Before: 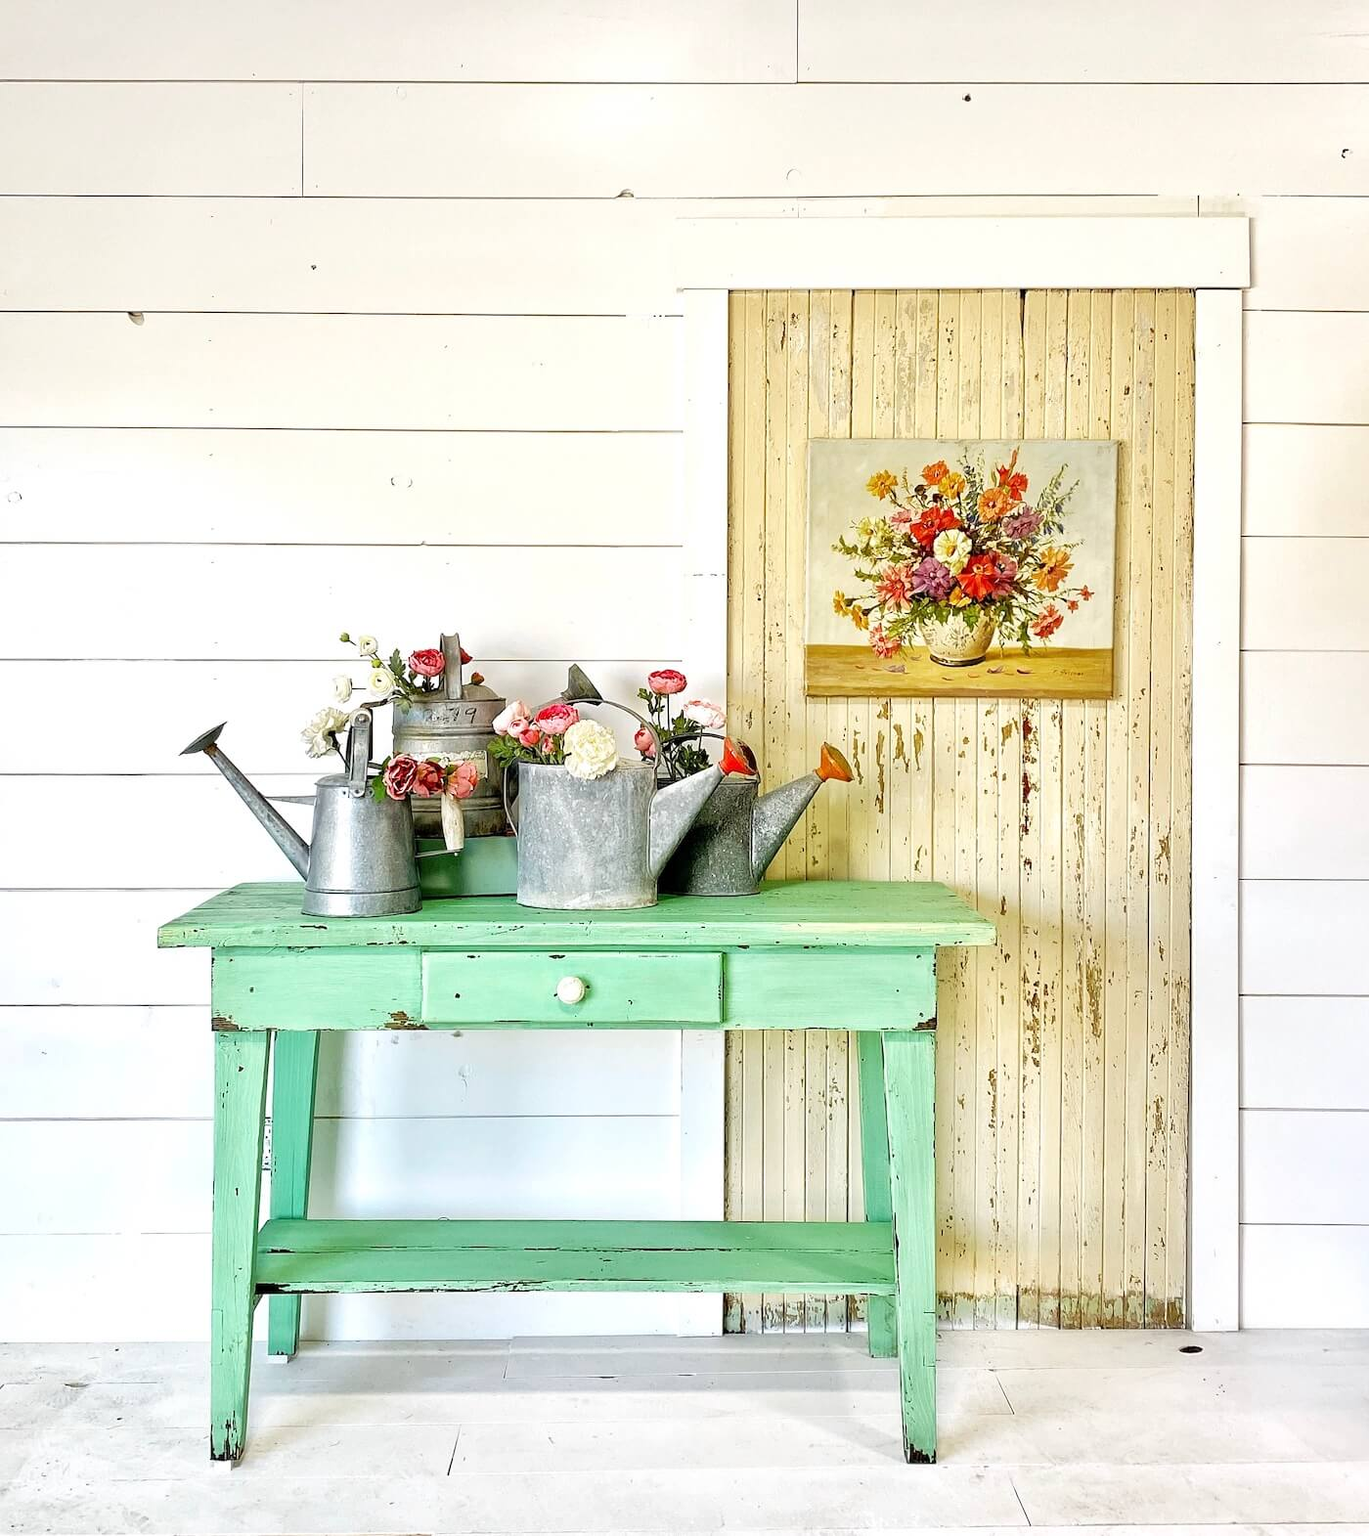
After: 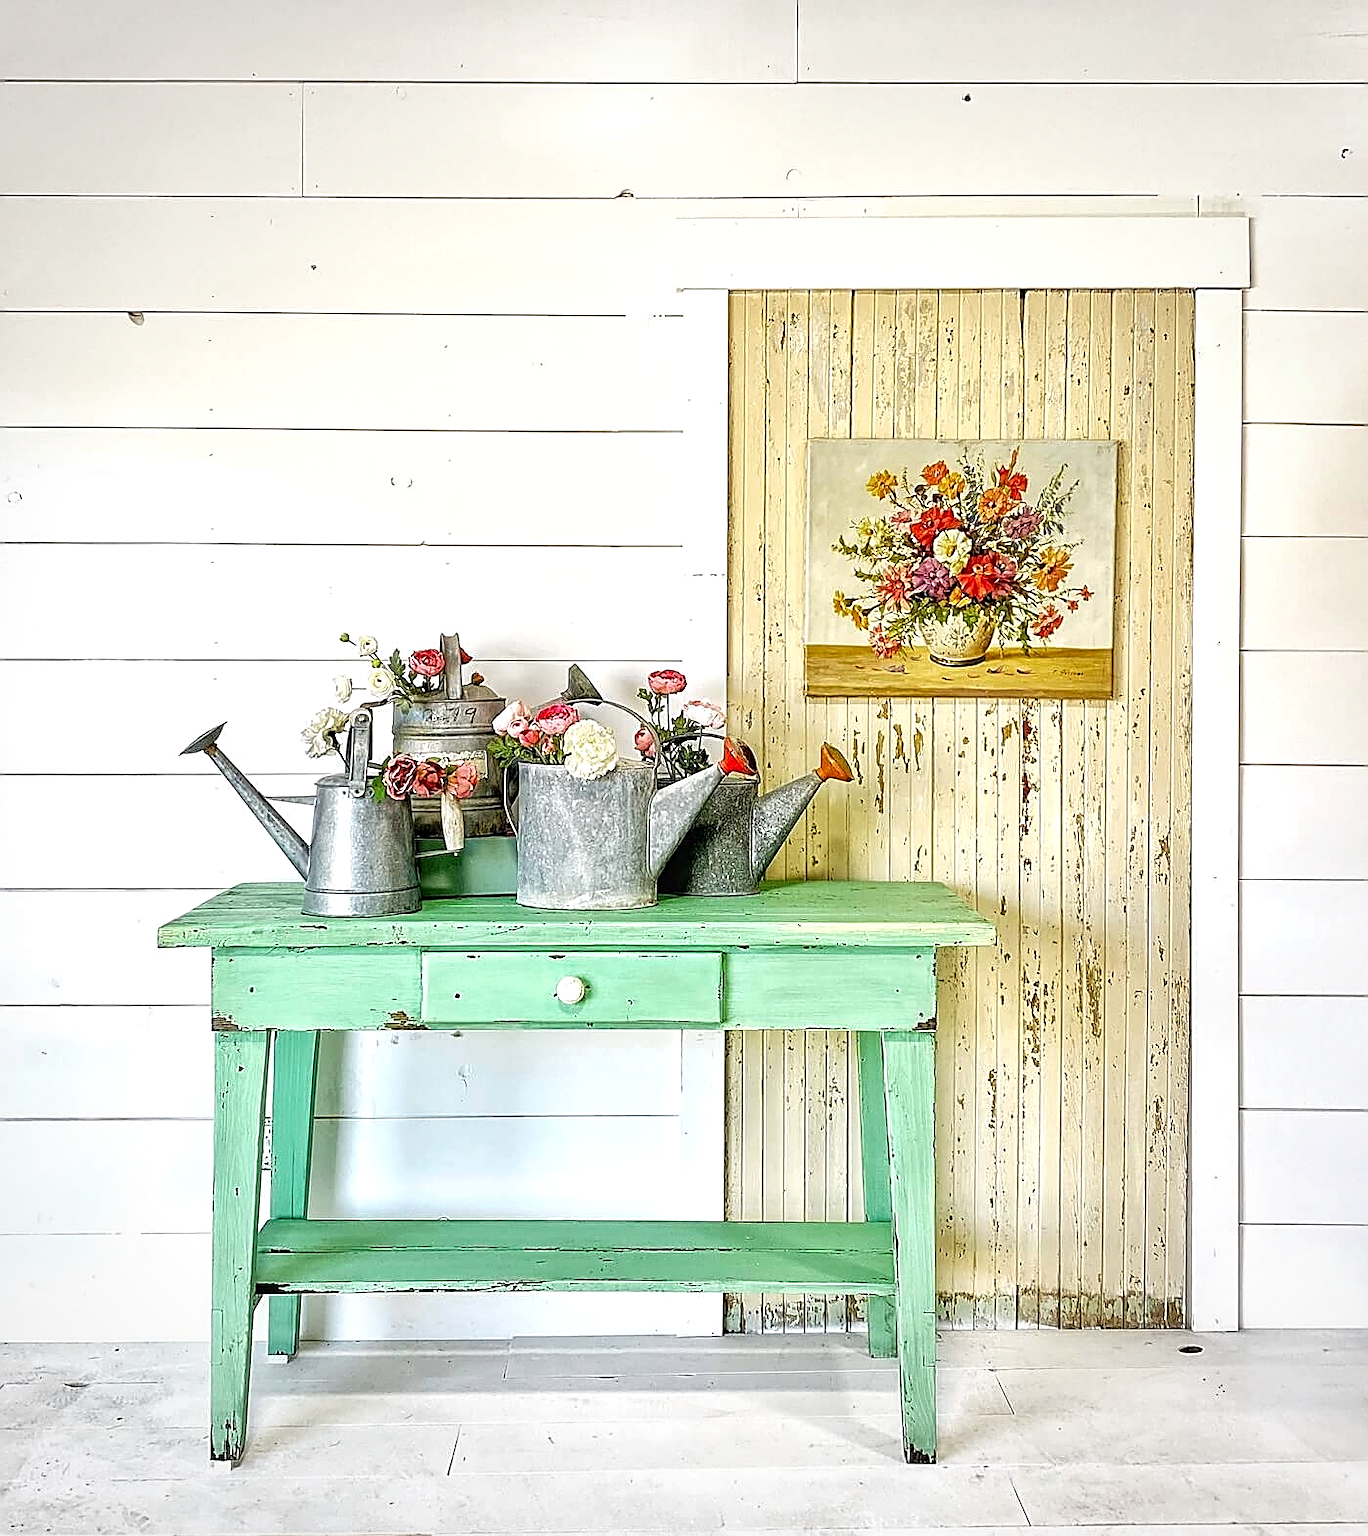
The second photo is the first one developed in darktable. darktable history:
local contrast: detail 130%
exposure: exposure 0.086 EV, compensate highlight preservation false
sharpen: amount 0.901
vignetting: fall-off start 66.98%, brightness -0.188, saturation -0.293, width/height ratio 1.016
